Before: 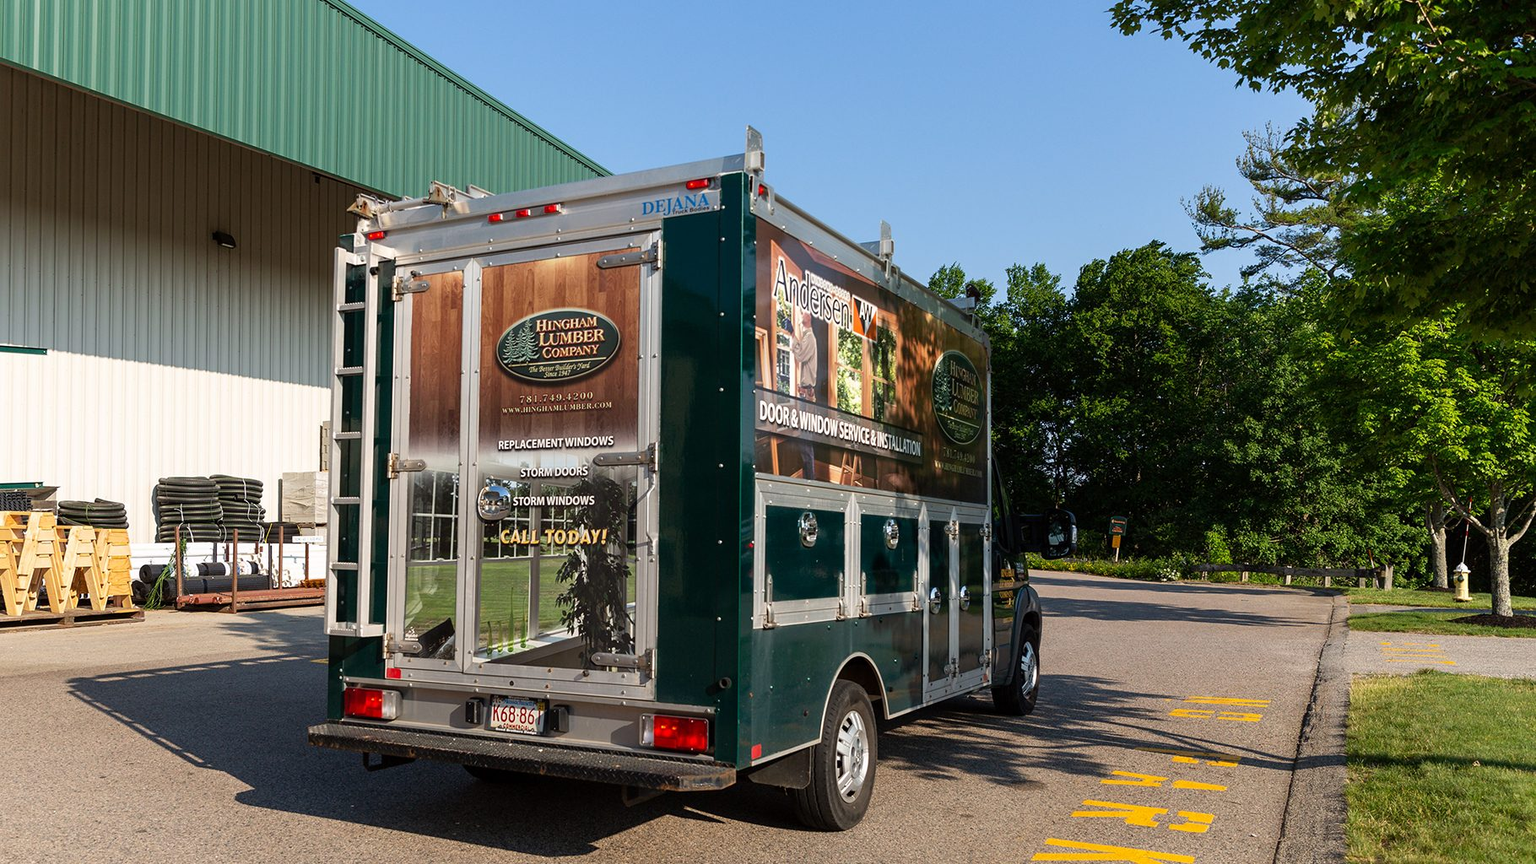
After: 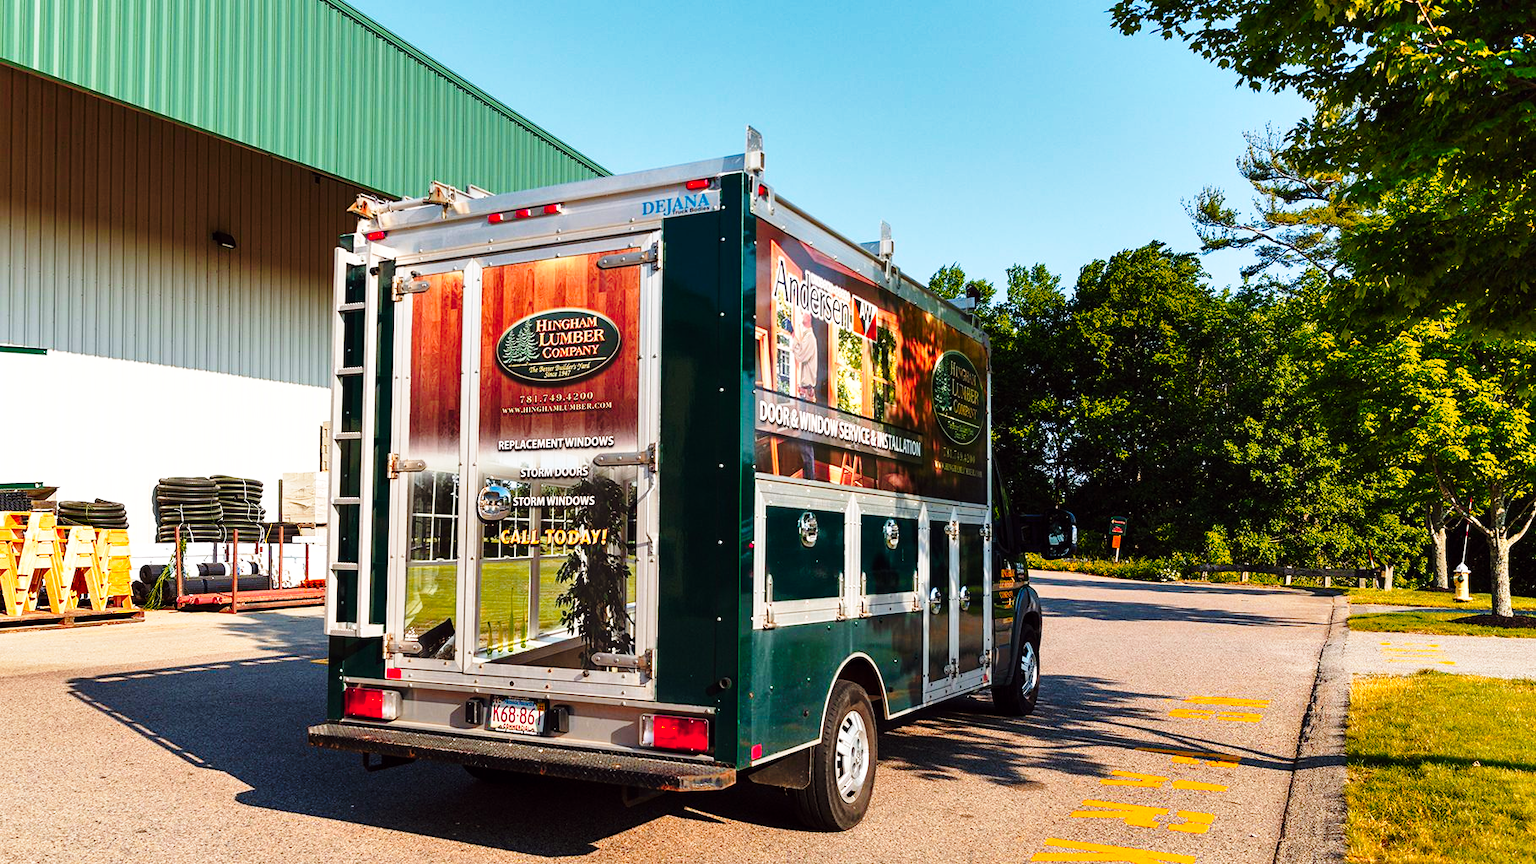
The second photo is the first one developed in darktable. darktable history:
color zones: curves: ch1 [(0.235, 0.558) (0.75, 0.5)]; ch2 [(0.25, 0.462) (0.749, 0.457)], mix 25.94%
shadows and highlights: low approximation 0.01, soften with gaussian
base curve: curves: ch0 [(0, 0) (0.028, 0.03) (0.121, 0.232) (0.46, 0.748) (0.859, 0.968) (1, 1)], preserve colors none
color balance: lift [1, 1.001, 0.999, 1.001], gamma [1, 1.004, 1.007, 0.993], gain [1, 0.991, 0.987, 1.013], contrast 10%, output saturation 120%
